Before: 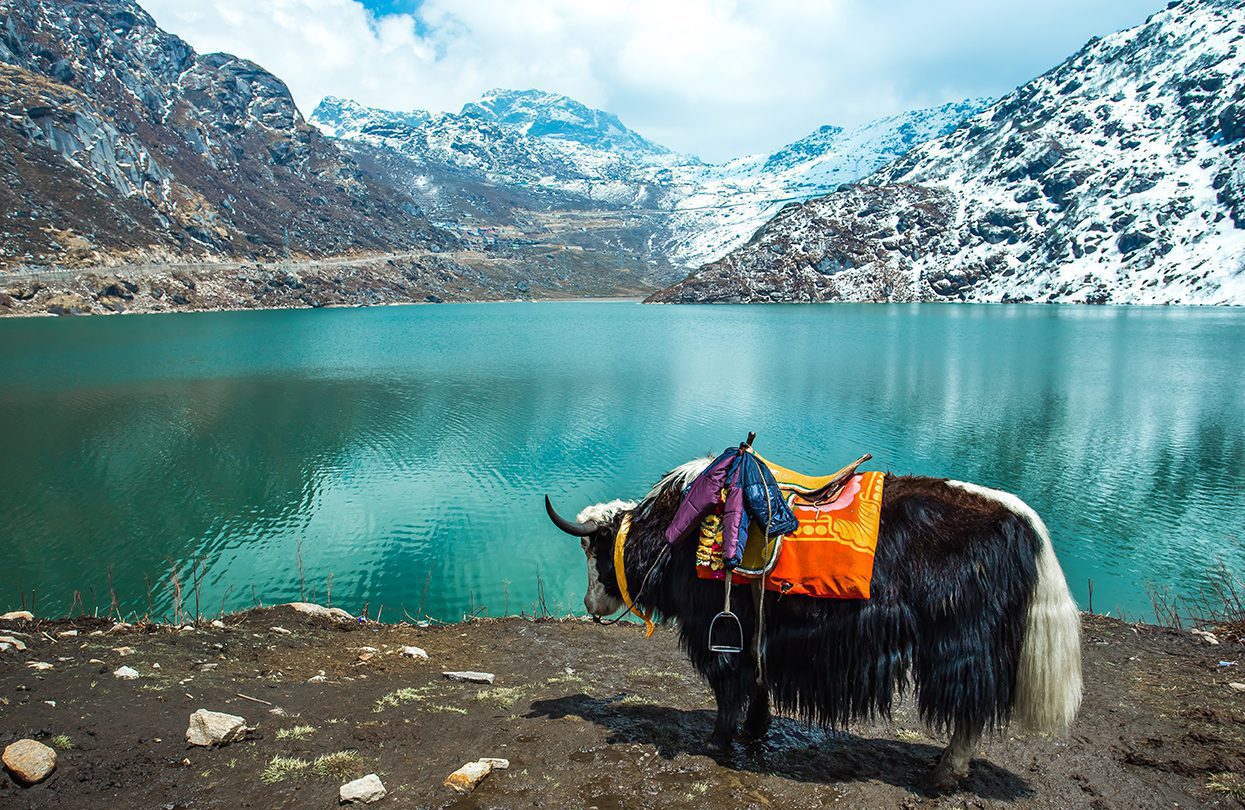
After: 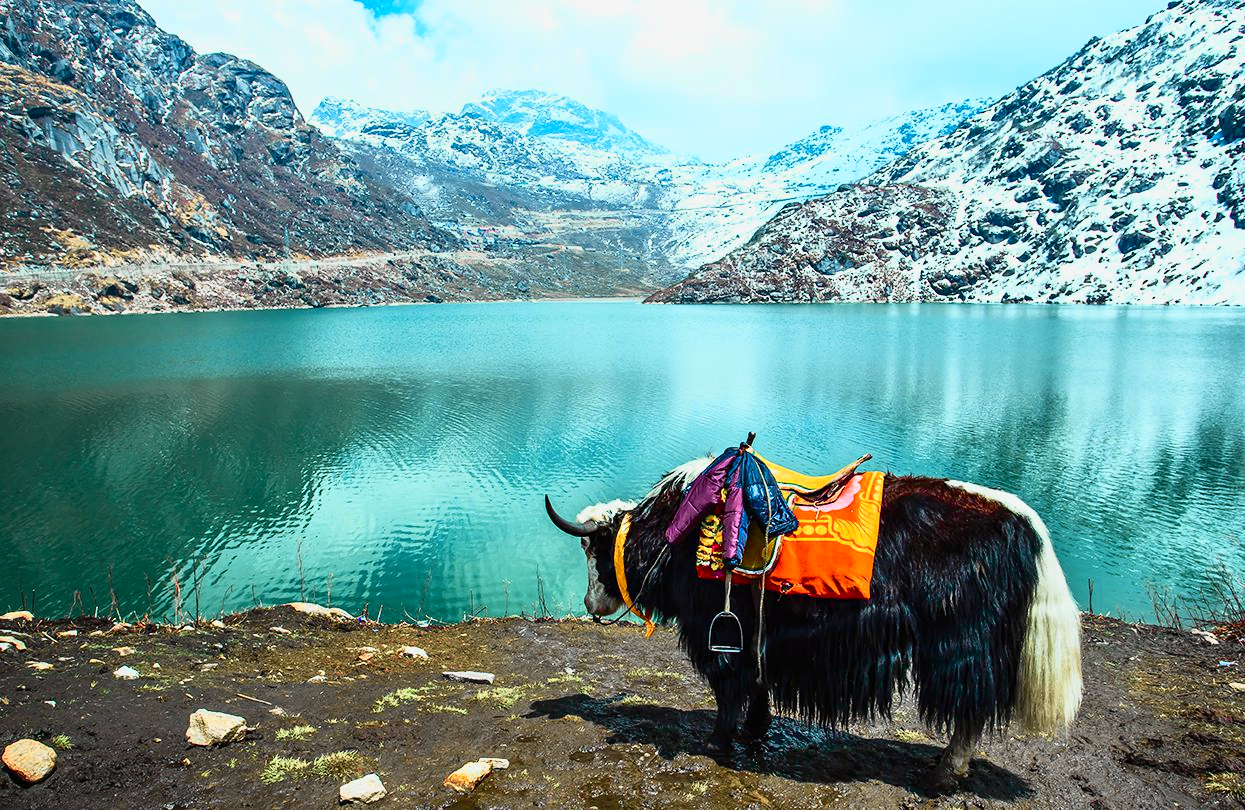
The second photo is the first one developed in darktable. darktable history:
tone curve: curves: ch0 [(0, 0) (0.046, 0.031) (0.163, 0.114) (0.391, 0.432) (0.488, 0.561) (0.695, 0.839) (0.785, 0.904) (1, 0.965)]; ch1 [(0, 0) (0.248, 0.252) (0.427, 0.412) (0.482, 0.462) (0.499, 0.499) (0.518, 0.518) (0.535, 0.577) (0.585, 0.623) (0.679, 0.743) (0.788, 0.809) (1, 1)]; ch2 [(0, 0) (0.313, 0.262) (0.427, 0.417) (0.473, 0.47) (0.503, 0.503) (0.523, 0.515) (0.557, 0.596) (0.598, 0.646) (0.708, 0.771) (1, 1)], color space Lab, independent channels, preserve colors none
